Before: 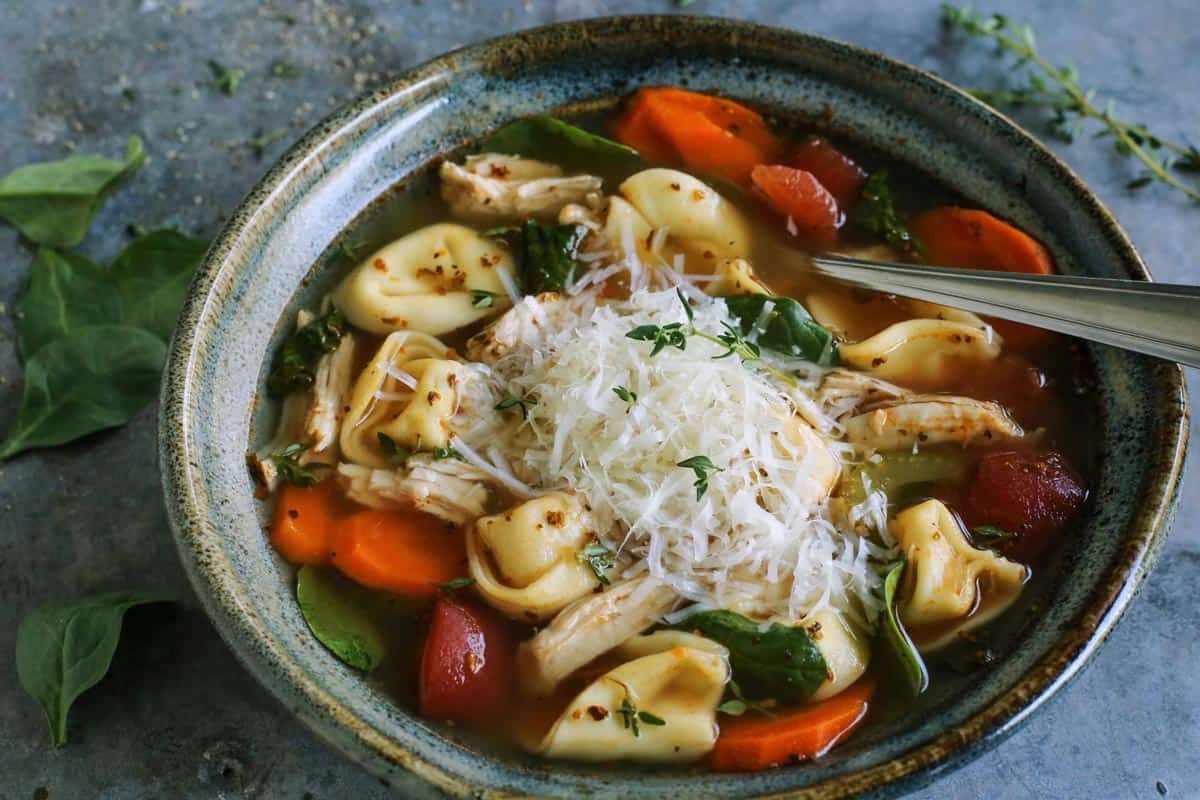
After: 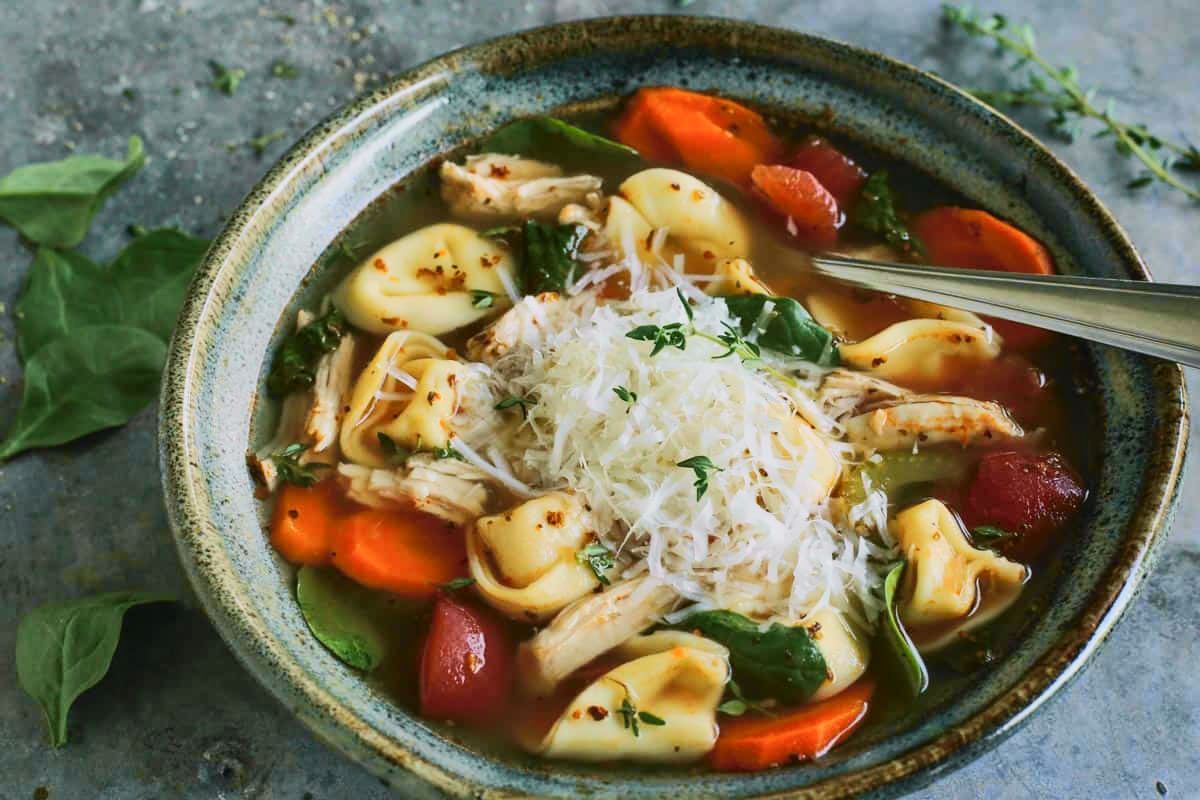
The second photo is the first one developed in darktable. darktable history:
shadows and highlights: shadows 40, highlights -54, highlights color adjustment 46%, low approximation 0.01, soften with gaussian
tone equalizer: on, module defaults
tone curve: curves: ch0 [(0, 0.026) (0.181, 0.223) (0.405, 0.46) (0.456, 0.528) (0.634, 0.728) (0.877, 0.89) (0.984, 0.935)]; ch1 [(0, 0) (0.443, 0.43) (0.492, 0.488) (0.566, 0.579) (0.595, 0.625) (0.65, 0.657) (0.696, 0.725) (1, 1)]; ch2 [(0, 0) (0.33, 0.301) (0.421, 0.443) (0.447, 0.489) (0.495, 0.494) (0.537, 0.57) (0.586, 0.591) (0.663, 0.686) (1, 1)], color space Lab, independent channels, preserve colors none
